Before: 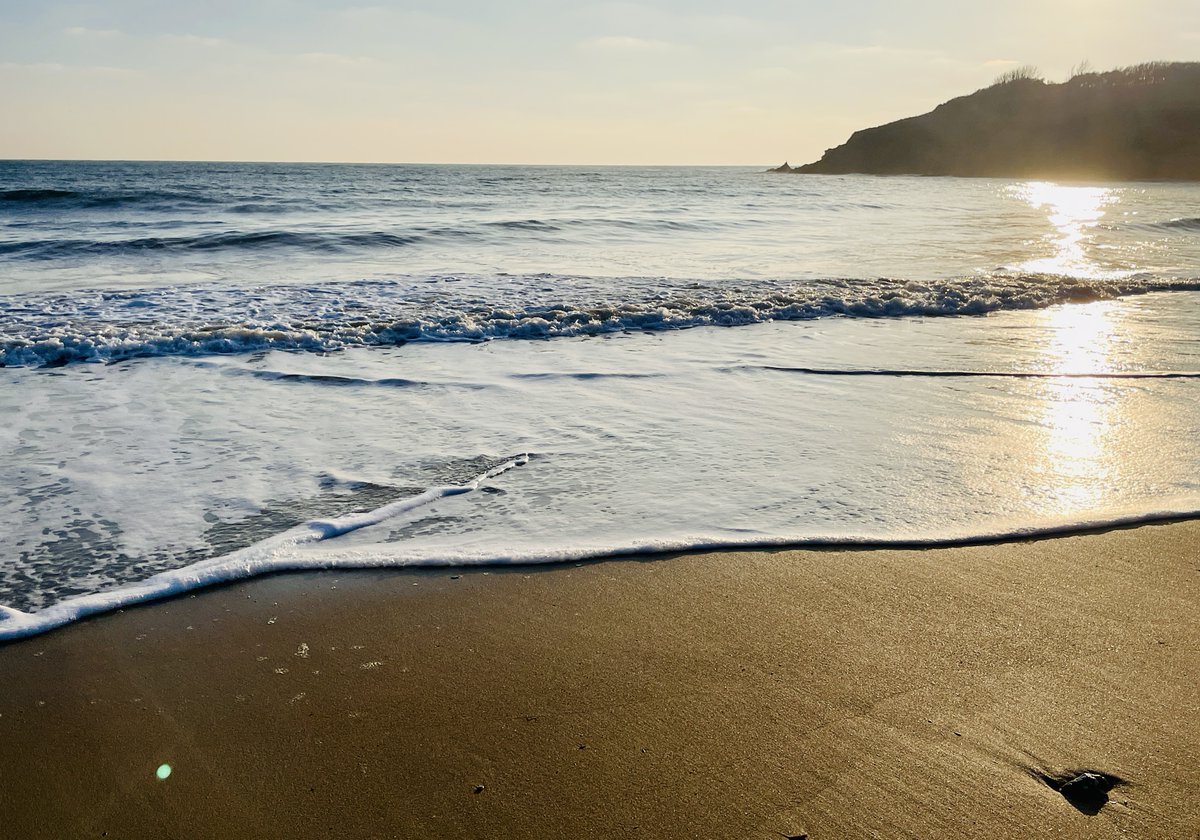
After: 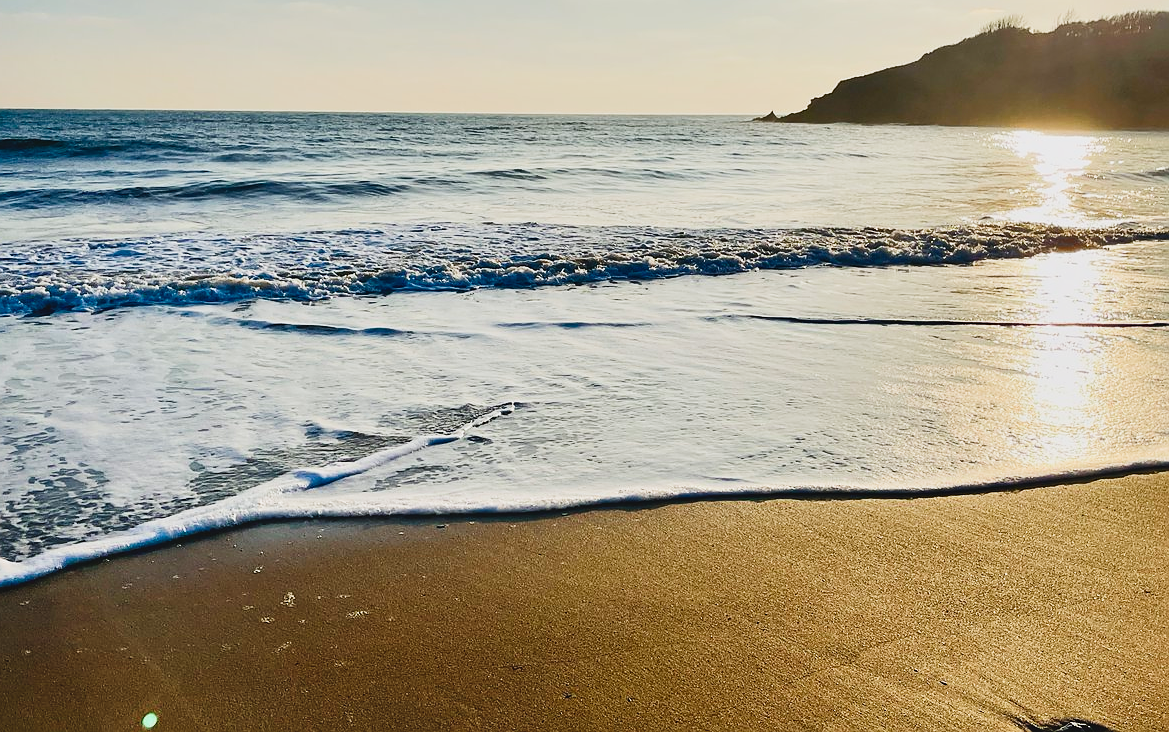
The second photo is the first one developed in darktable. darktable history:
sharpen: radius 0.984, amount 0.604
shadows and highlights: highlights color adjustment 49%, soften with gaussian
filmic rgb: middle gray luminance 9.32%, black relative exposure -10.64 EV, white relative exposure 3.45 EV, target black luminance 0%, hardness 5.95, latitude 59.64%, contrast 1.091, highlights saturation mix 5.35%, shadows ↔ highlights balance 29.53%, preserve chrominance no, color science v5 (2021)
contrast brightness saturation: contrast 0.203, brightness 0.152, saturation 0.137
exposure: black level correction -0.015, exposure -0.126 EV, compensate highlight preservation false
crop: left 1.228%, top 6.166%, right 1.299%, bottom 6.648%
